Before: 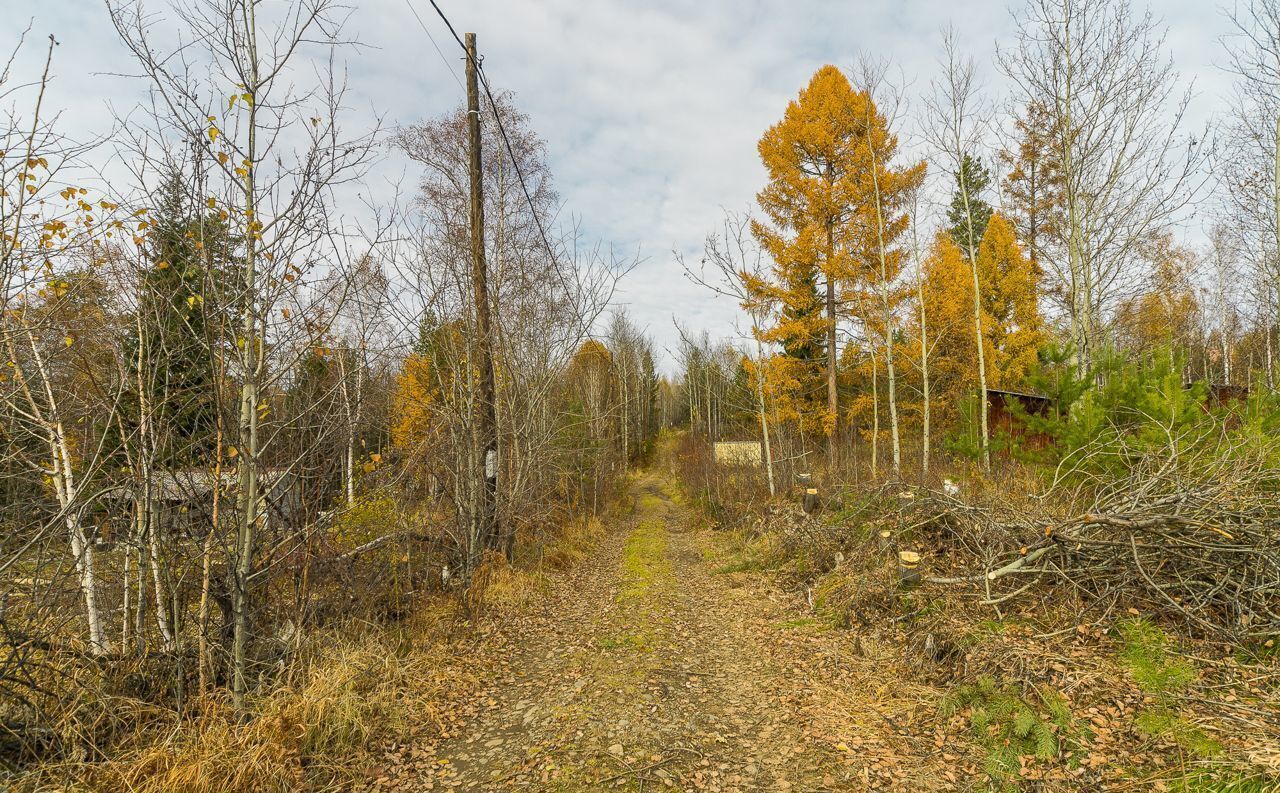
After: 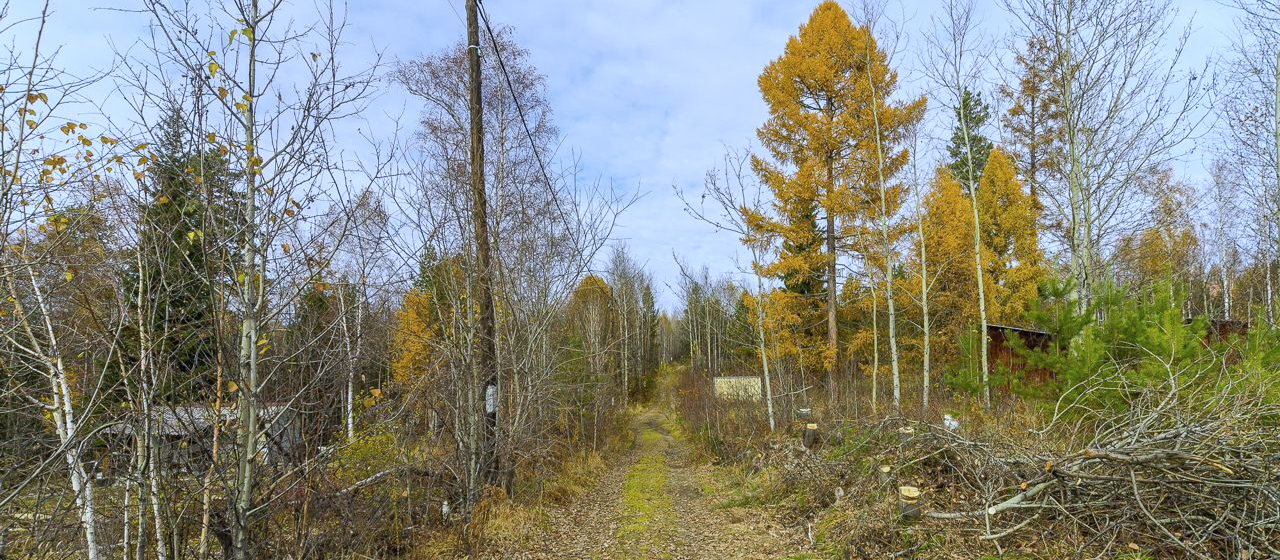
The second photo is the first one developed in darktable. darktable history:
crop and rotate: top 8.293%, bottom 20.996%
white balance: red 0.926, green 1.003, blue 1.133
color calibration: illuminant as shot in camera, x 0.358, y 0.373, temperature 4628.91 K
